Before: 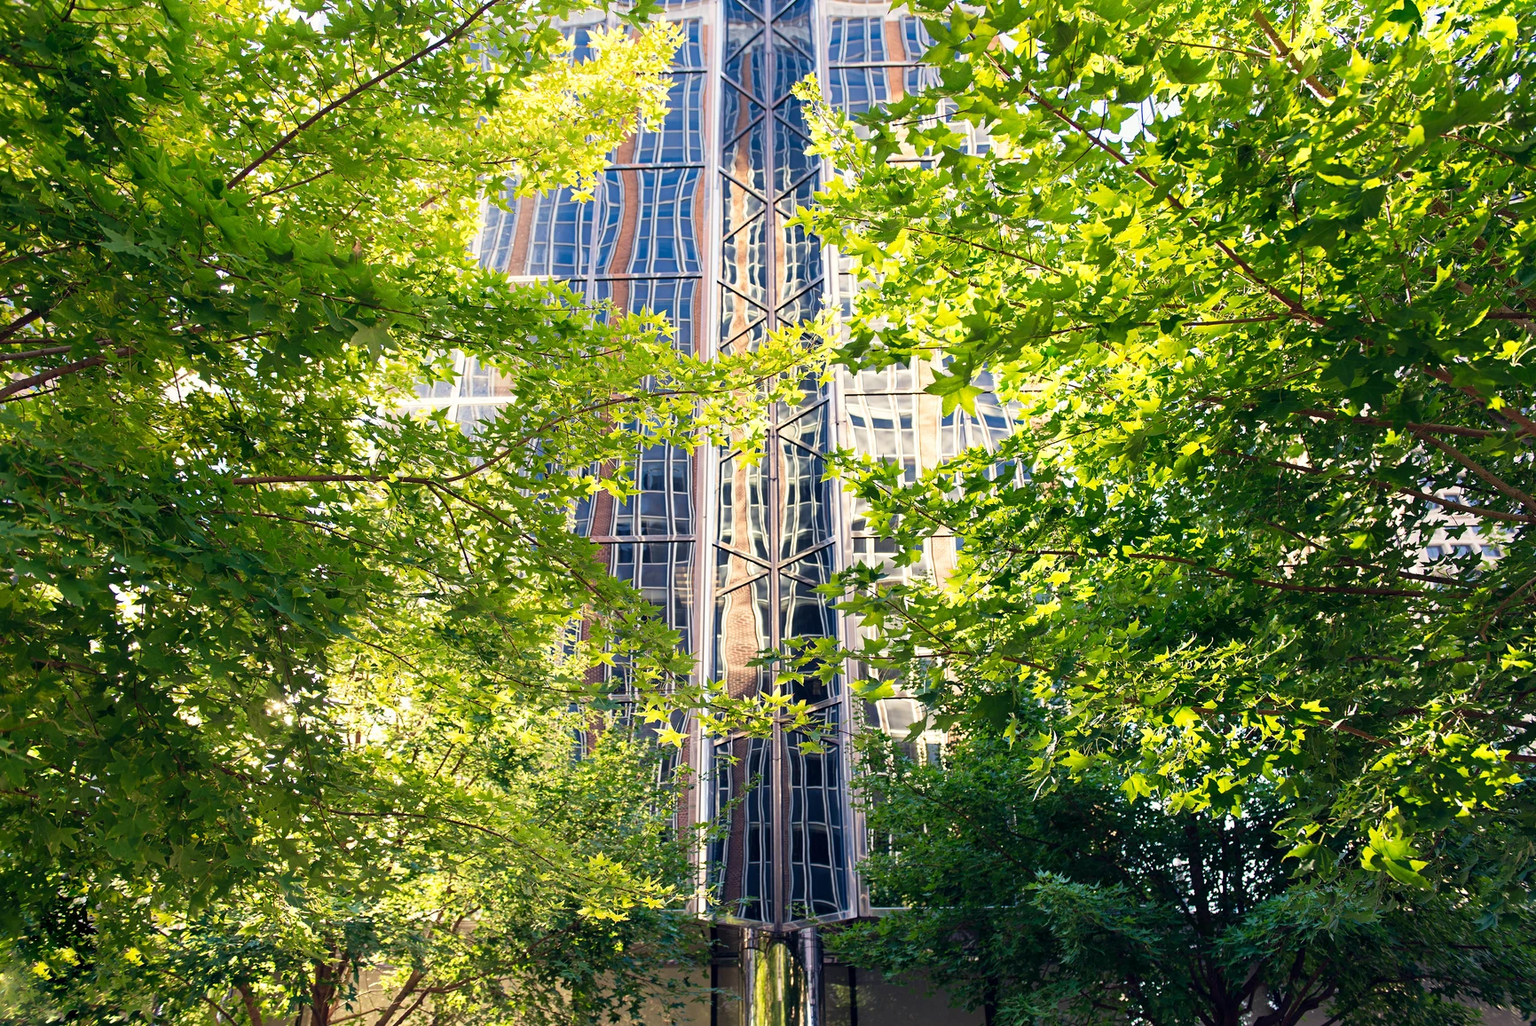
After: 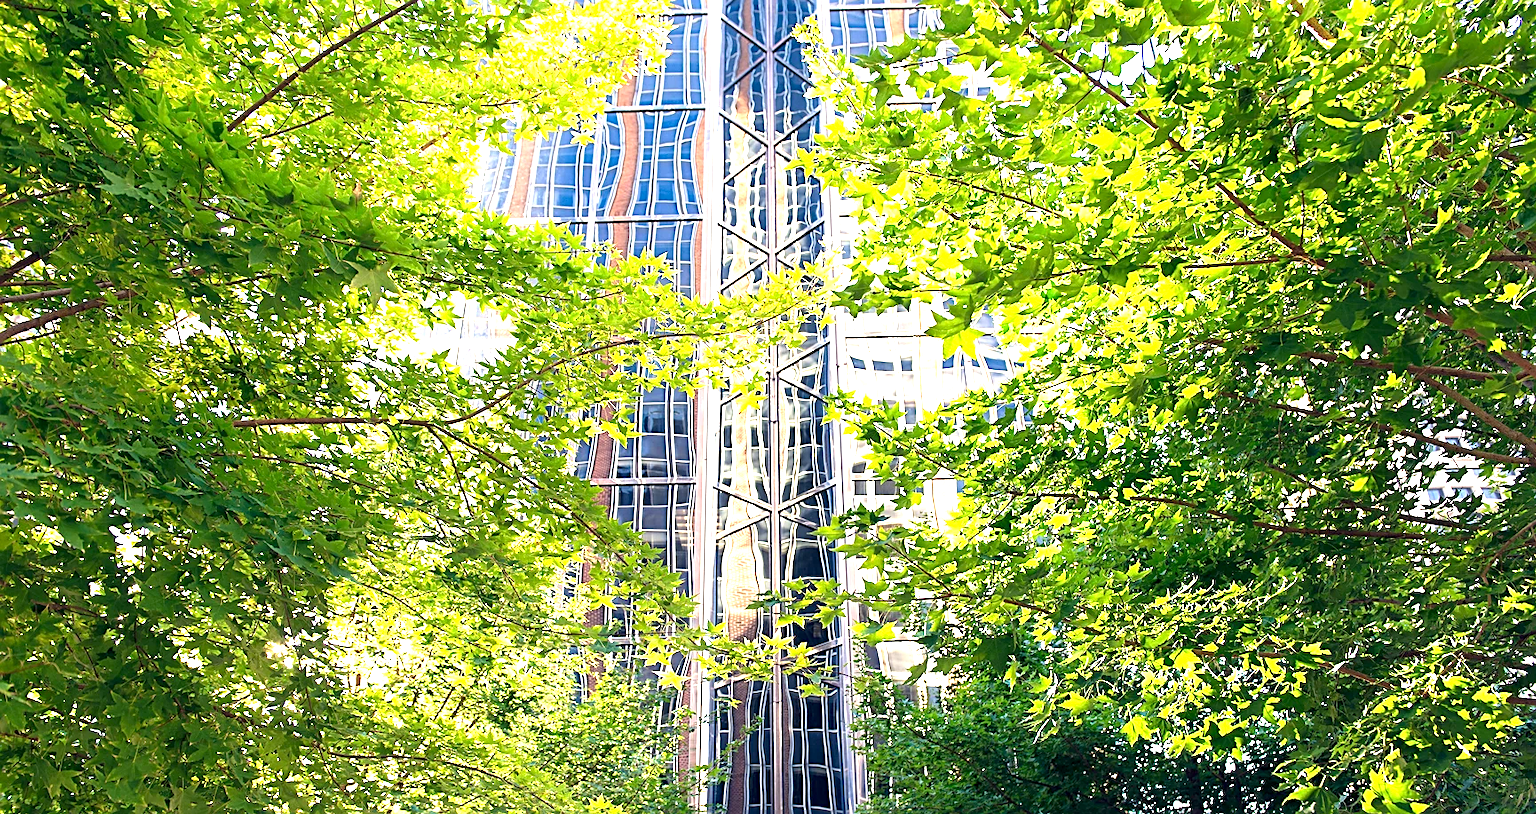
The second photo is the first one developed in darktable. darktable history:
exposure: black level correction 0.001, exposure 1.117 EV, compensate exposure bias true, compensate highlight preservation false
sharpen: on, module defaults
crop and rotate: top 5.658%, bottom 14.95%
